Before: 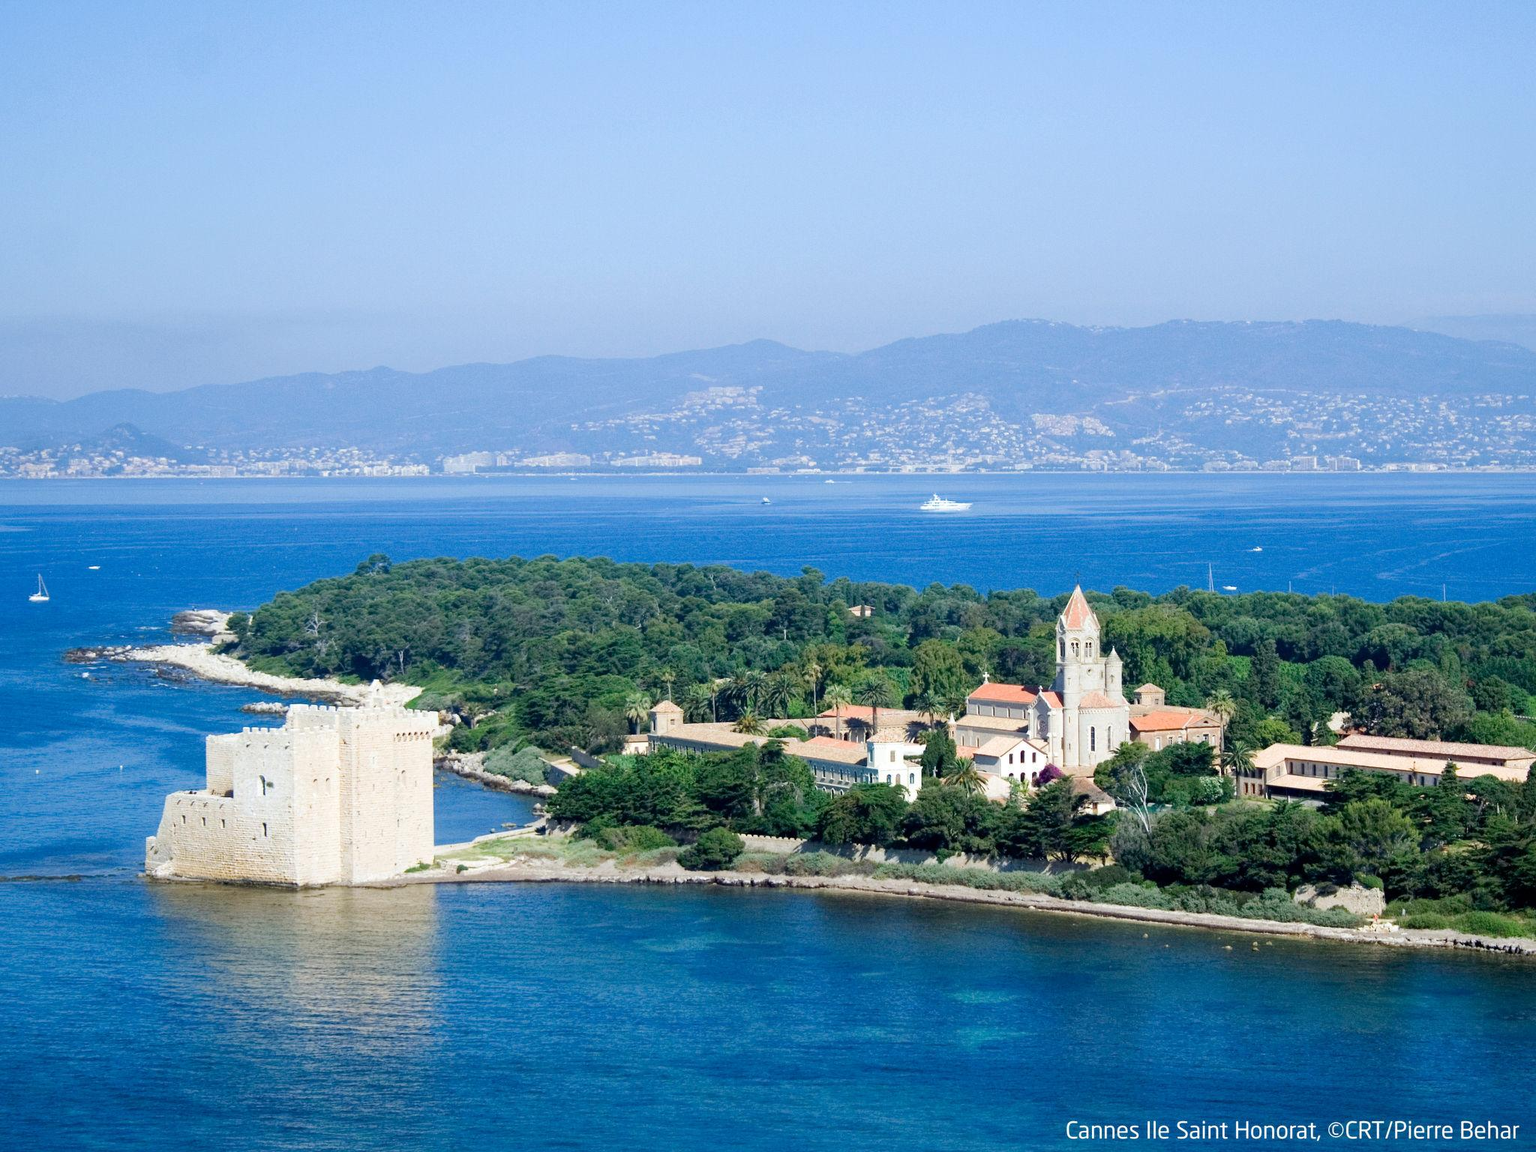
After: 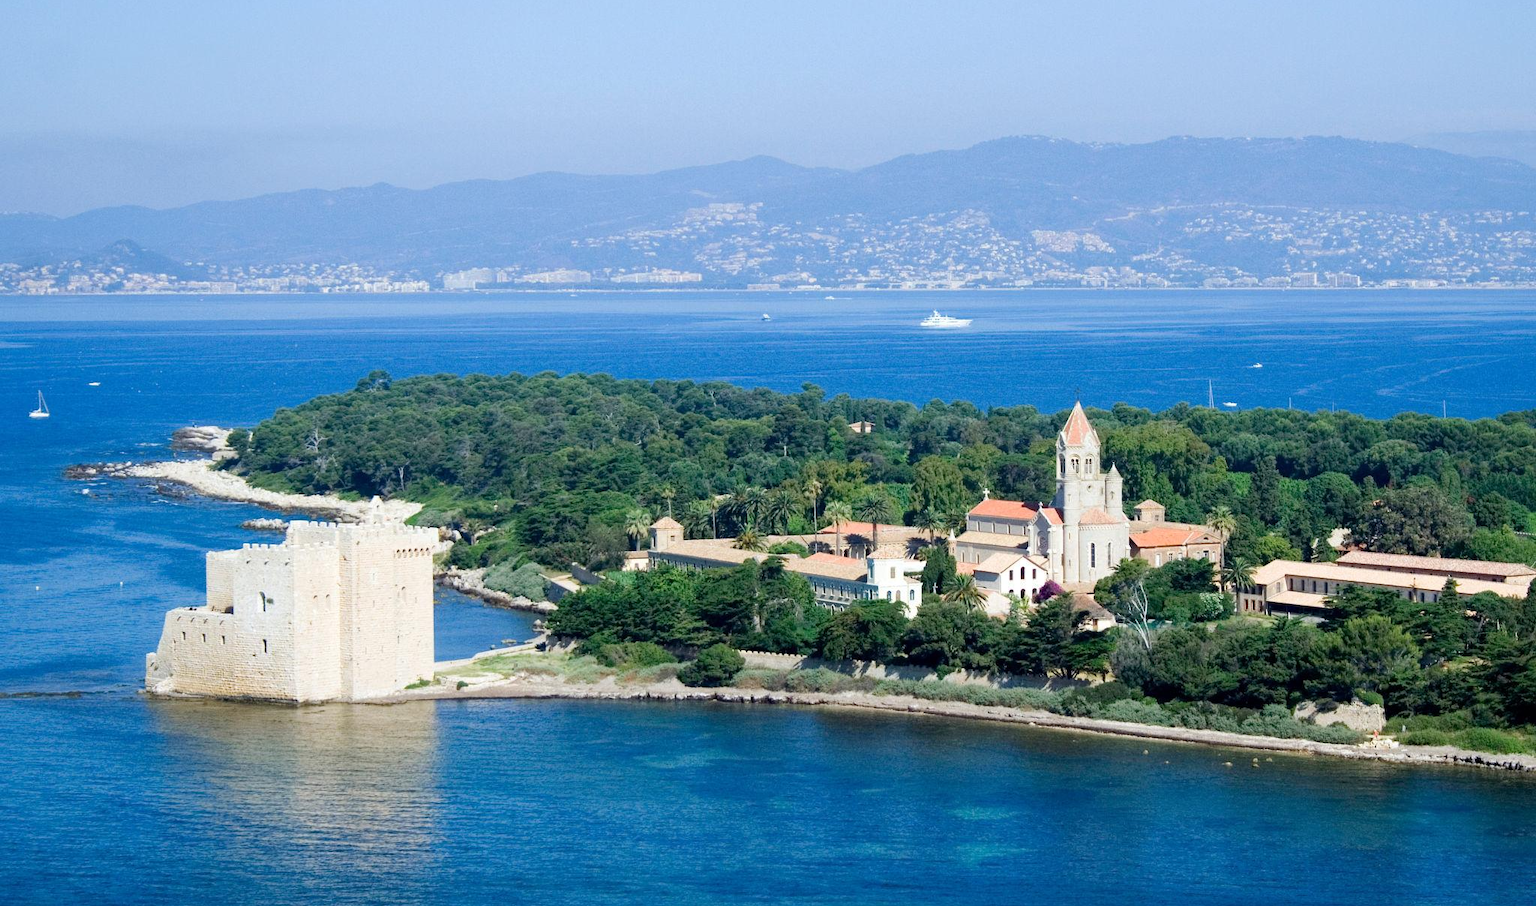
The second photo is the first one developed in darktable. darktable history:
crop and rotate: top 15.974%, bottom 5.373%
tone equalizer: smoothing diameter 24.92%, edges refinement/feathering 10.43, preserve details guided filter
